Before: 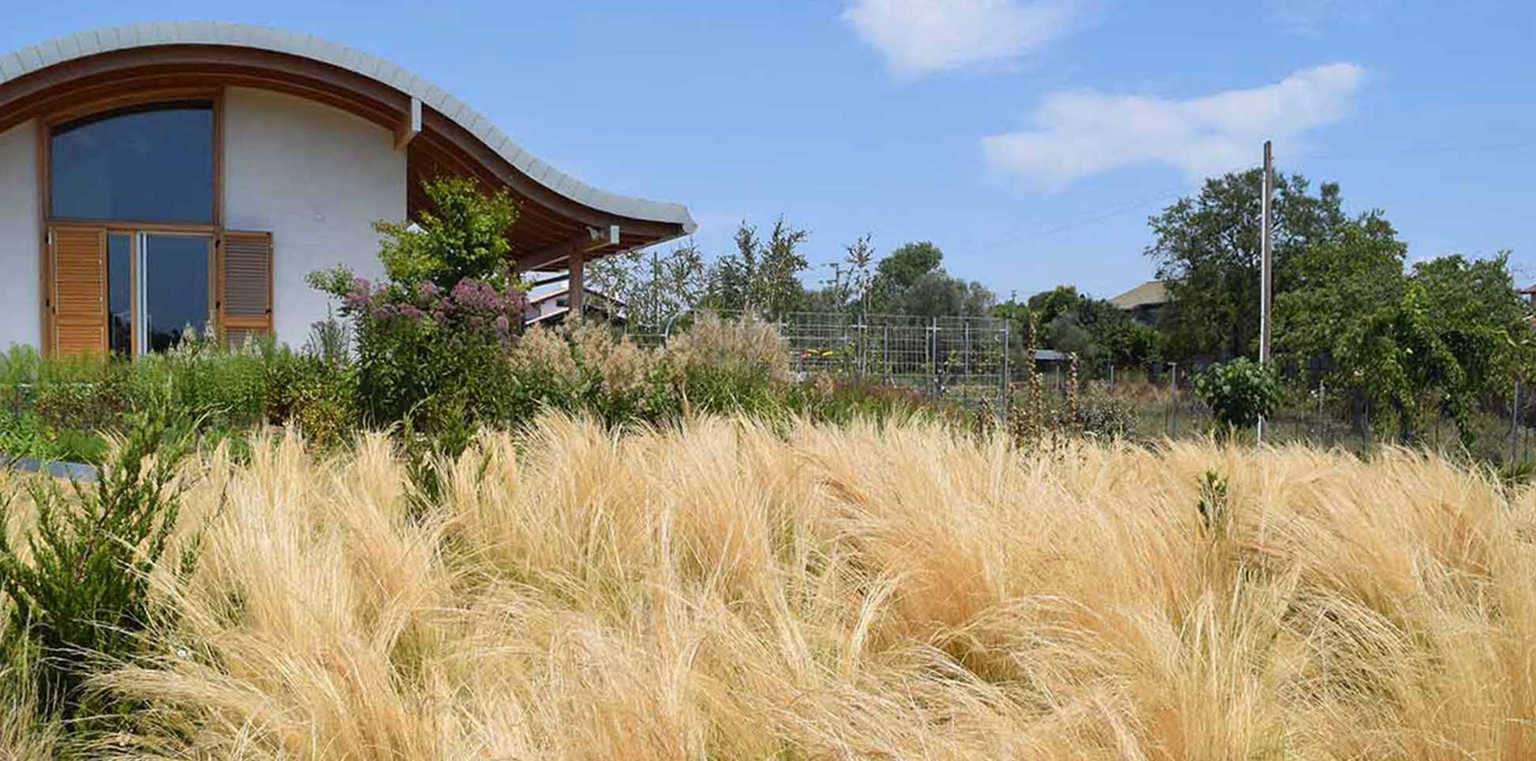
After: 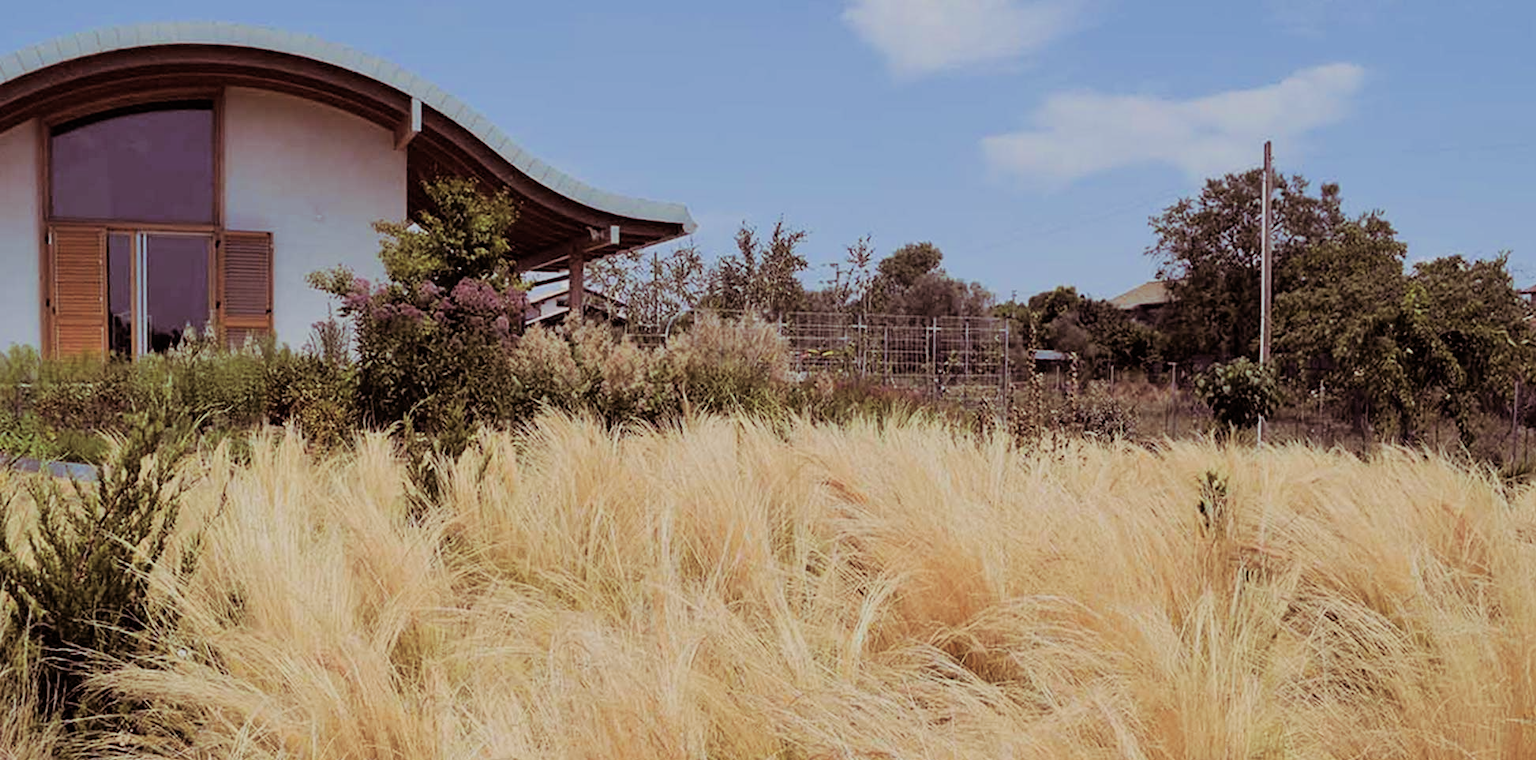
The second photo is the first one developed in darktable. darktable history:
filmic rgb: black relative exposure -7.32 EV, white relative exposure 5.09 EV, hardness 3.2
split-toning: highlights › hue 298.8°, highlights › saturation 0.73, compress 41.76%
